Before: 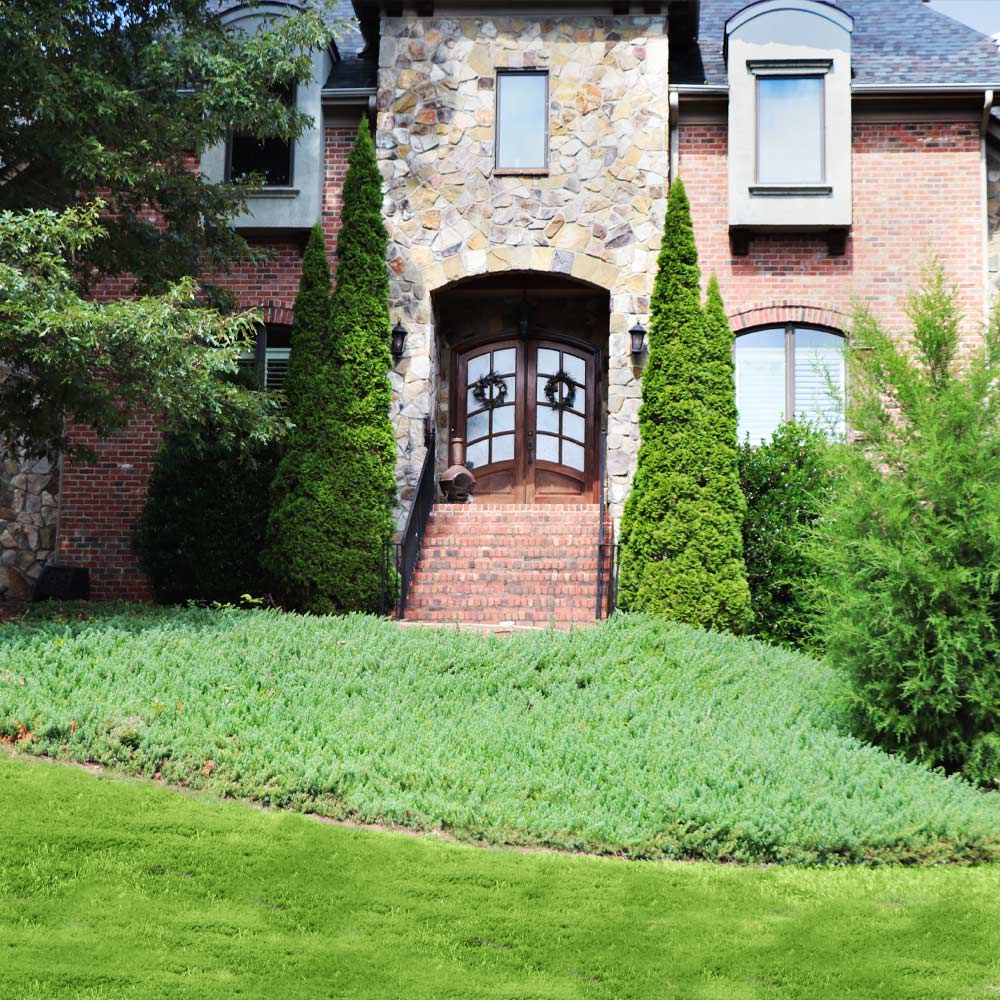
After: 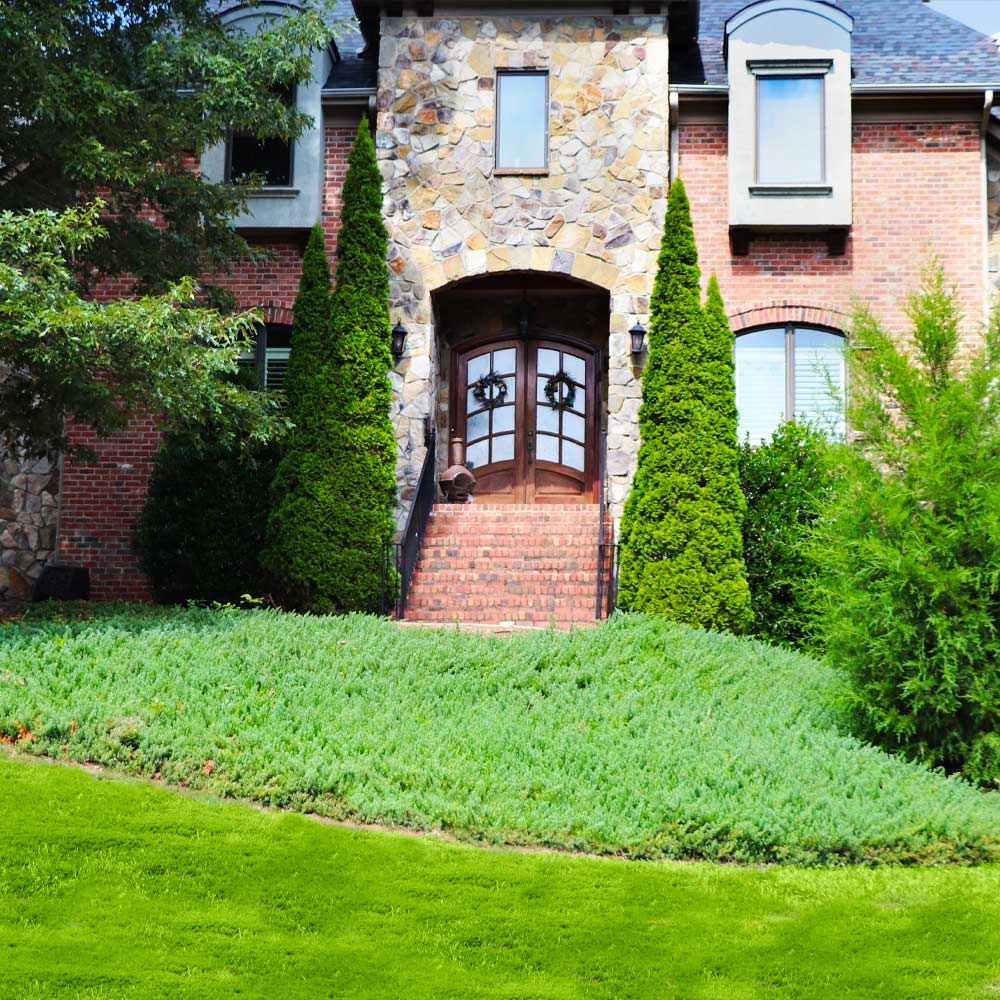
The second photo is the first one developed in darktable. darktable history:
color balance rgb: perceptual saturation grading › global saturation 19.675%, global vibrance 20%
